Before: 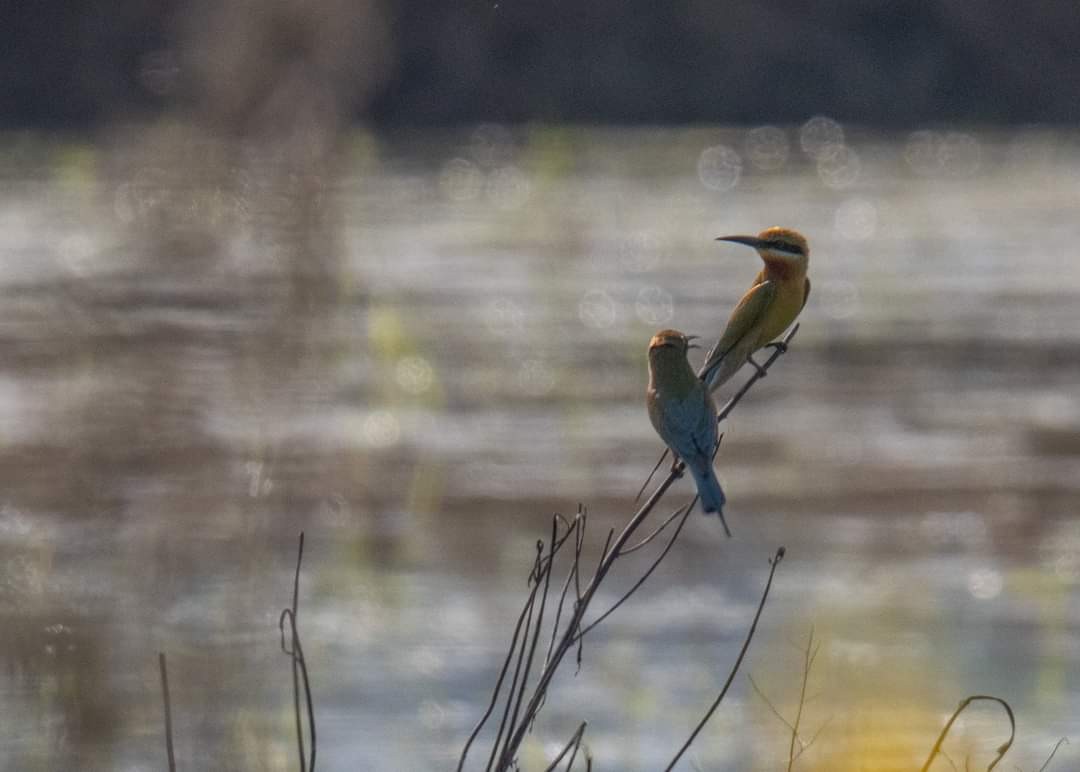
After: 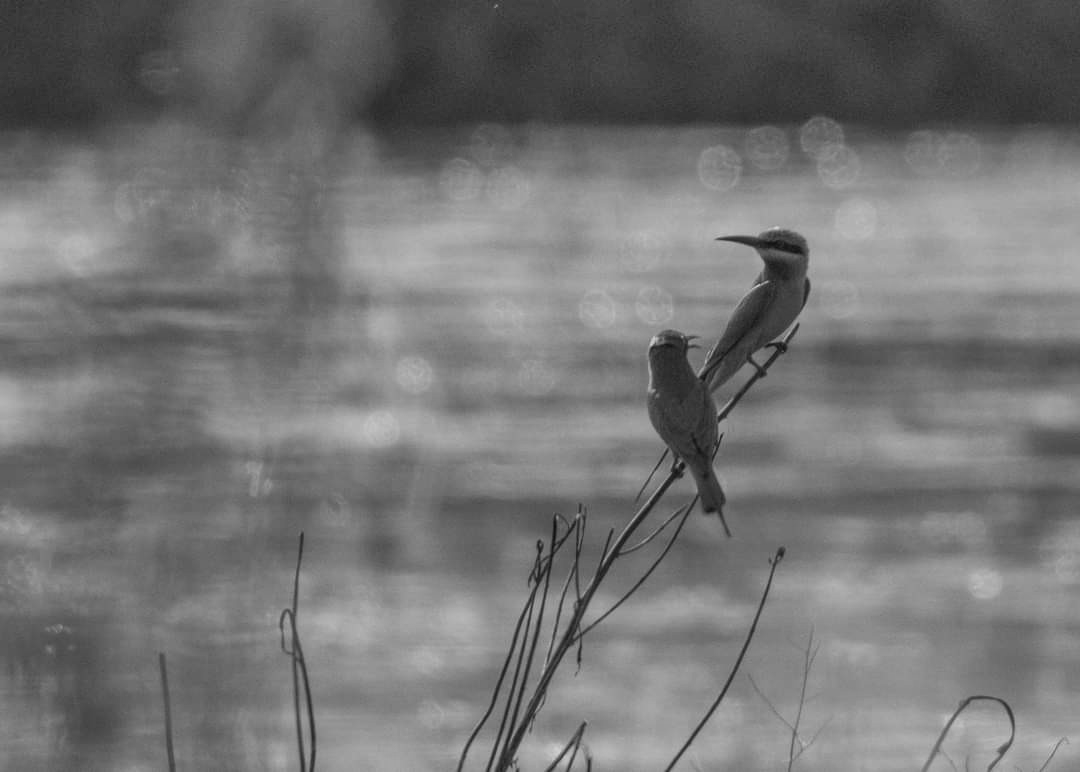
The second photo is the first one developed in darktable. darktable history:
monochrome: on, module defaults
shadows and highlights: shadows 60, soften with gaussian
